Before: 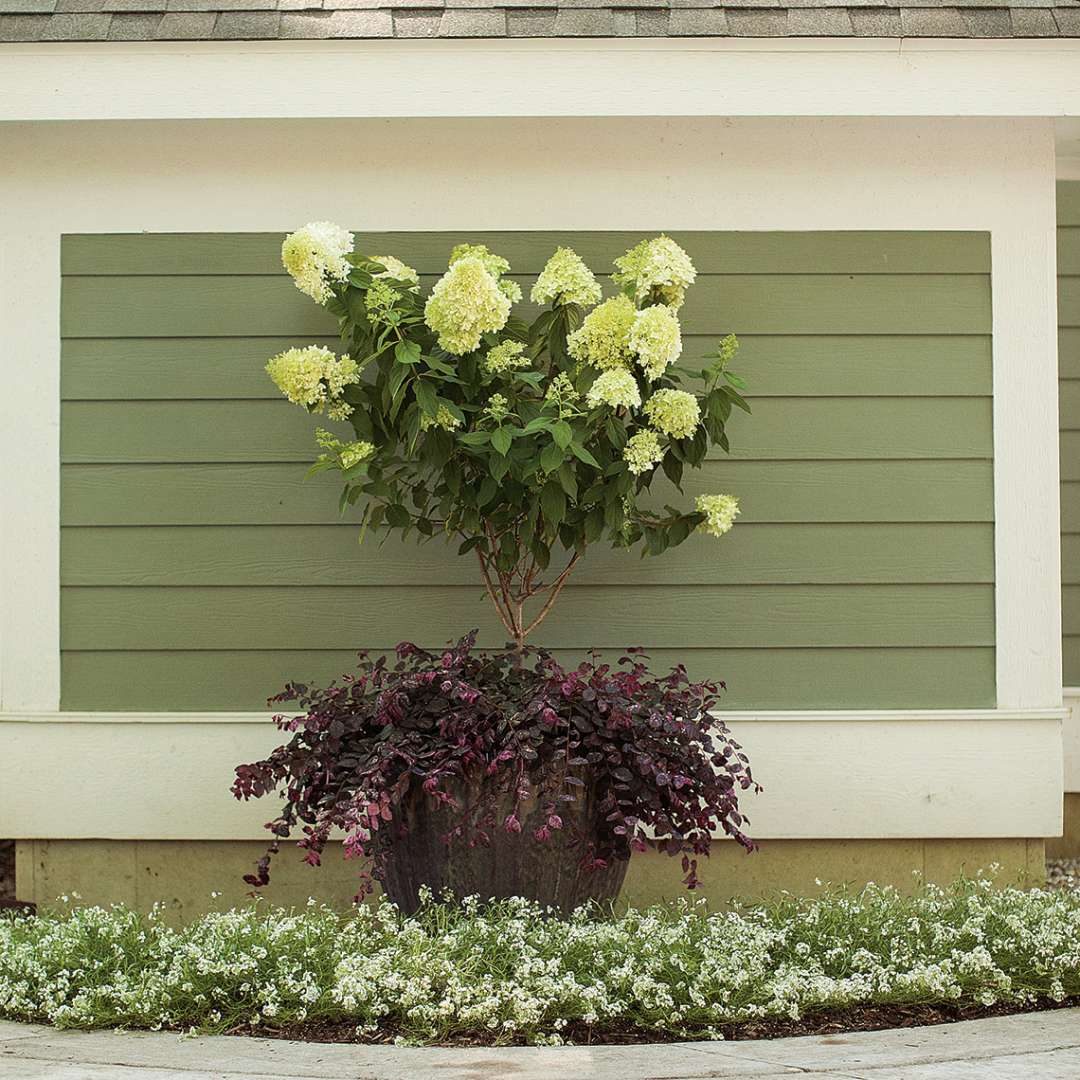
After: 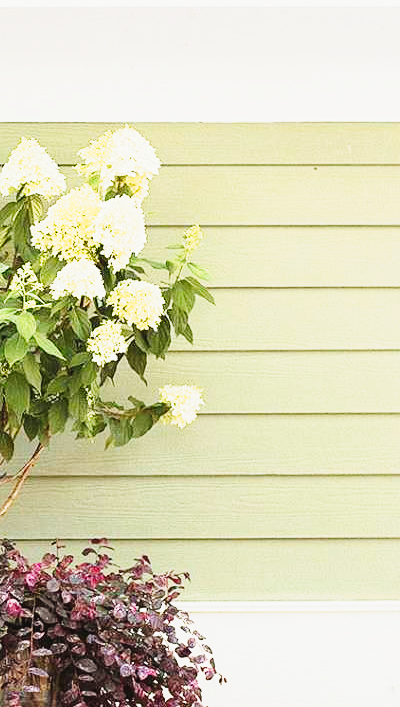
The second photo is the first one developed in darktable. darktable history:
crop and rotate: left 49.698%, top 10.133%, right 13.177%, bottom 24.369%
tone curve: curves: ch0 [(0, 0.029) (0.087, 0.084) (0.227, 0.239) (0.46, 0.576) (0.657, 0.796) (0.861, 0.932) (0.997, 0.951)]; ch1 [(0, 0) (0.353, 0.344) (0.45, 0.46) (0.502, 0.494) (0.534, 0.523) (0.573, 0.576) (0.602, 0.631) (0.647, 0.669) (1, 1)]; ch2 [(0, 0) (0.333, 0.346) (0.385, 0.395) (0.44, 0.466) (0.5, 0.493) (0.521, 0.56) (0.553, 0.579) (0.573, 0.599) (0.667, 0.777) (1, 1)], preserve colors none
exposure: black level correction 0, exposure 1.404 EV, compensate exposure bias true, compensate highlight preservation false
